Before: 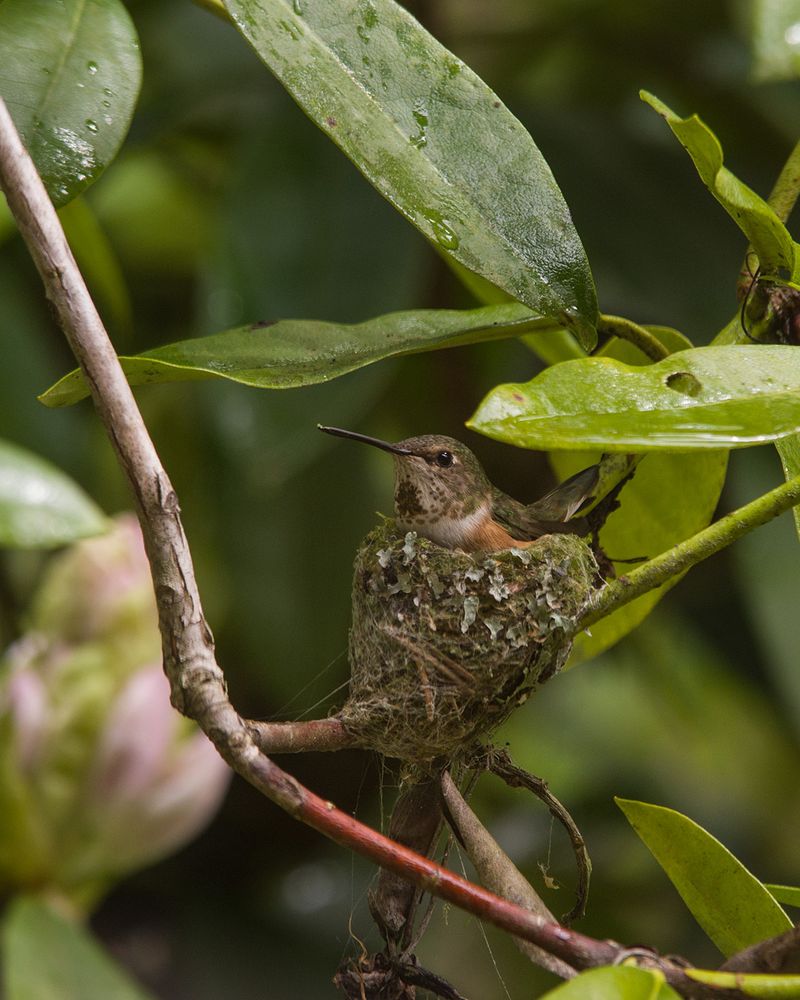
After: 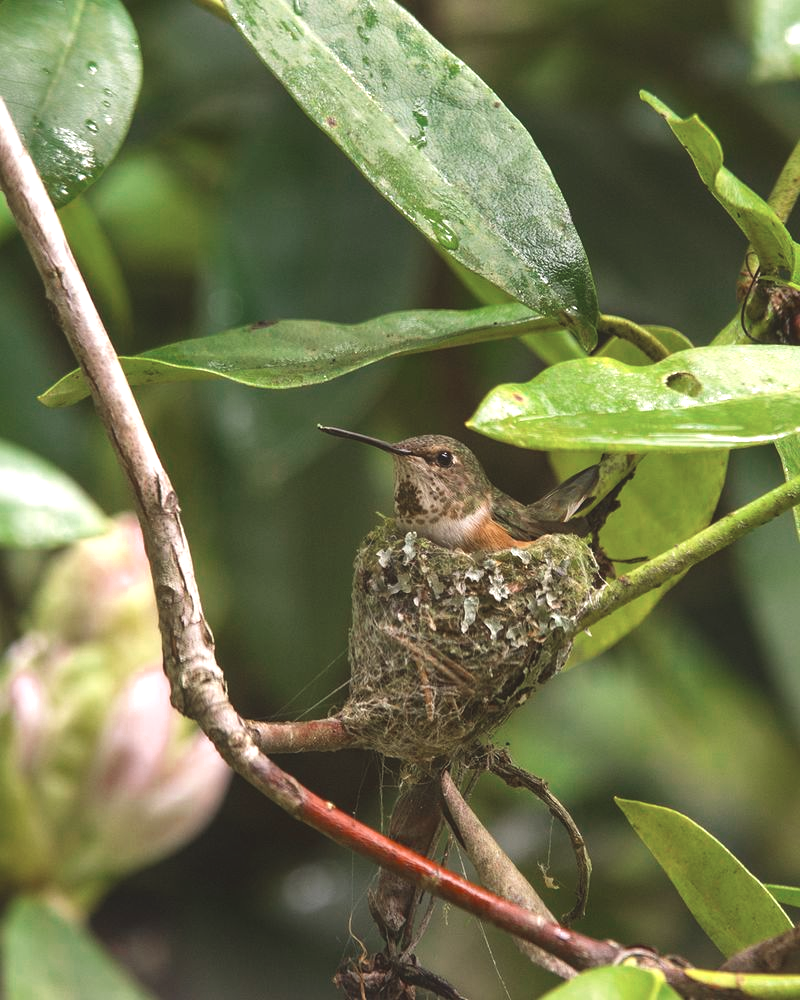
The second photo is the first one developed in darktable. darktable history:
exposure: black level correction -0.005, exposure 1 EV, compensate highlight preservation false
contrast brightness saturation: contrast 0.076, saturation 0.021
color zones: curves: ch0 [(0, 0.5) (0.125, 0.4) (0.25, 0.5) (0.375, 0.4) (0.5, 0.4) (0.625, 0.6) (0.75, 0.6) (0.875, 0.5)]; ch1 [(0, 0.4) (0.125, 0.5) (0.25, 0.4) (0.375, 0.4) (0.5, 0.4) (0.625, 0.4) (0.75, 0.5) (0.875, 0.4)]; ch2 [(0, 0.6) (0.125, 0.5) (0.25, 0.5) (0.375, 0.6) (0.5, 0.6) (0.625, 0.5) (0.75, 0.5) (0.875, 0.5)]
